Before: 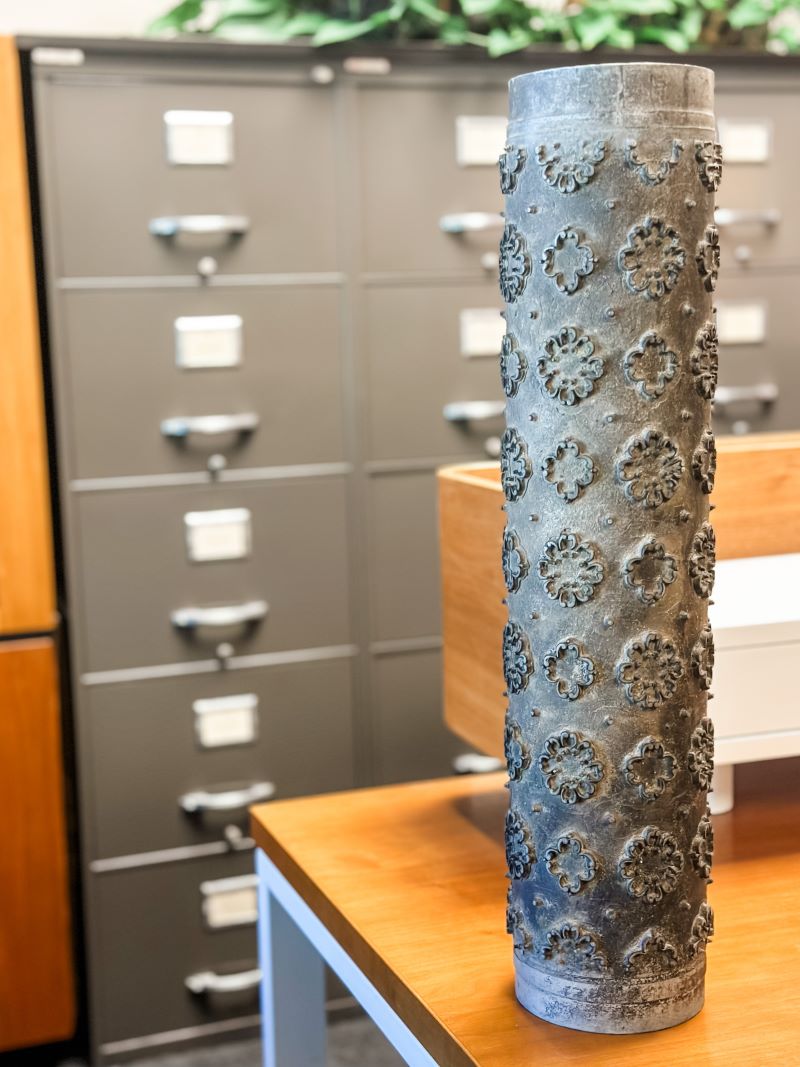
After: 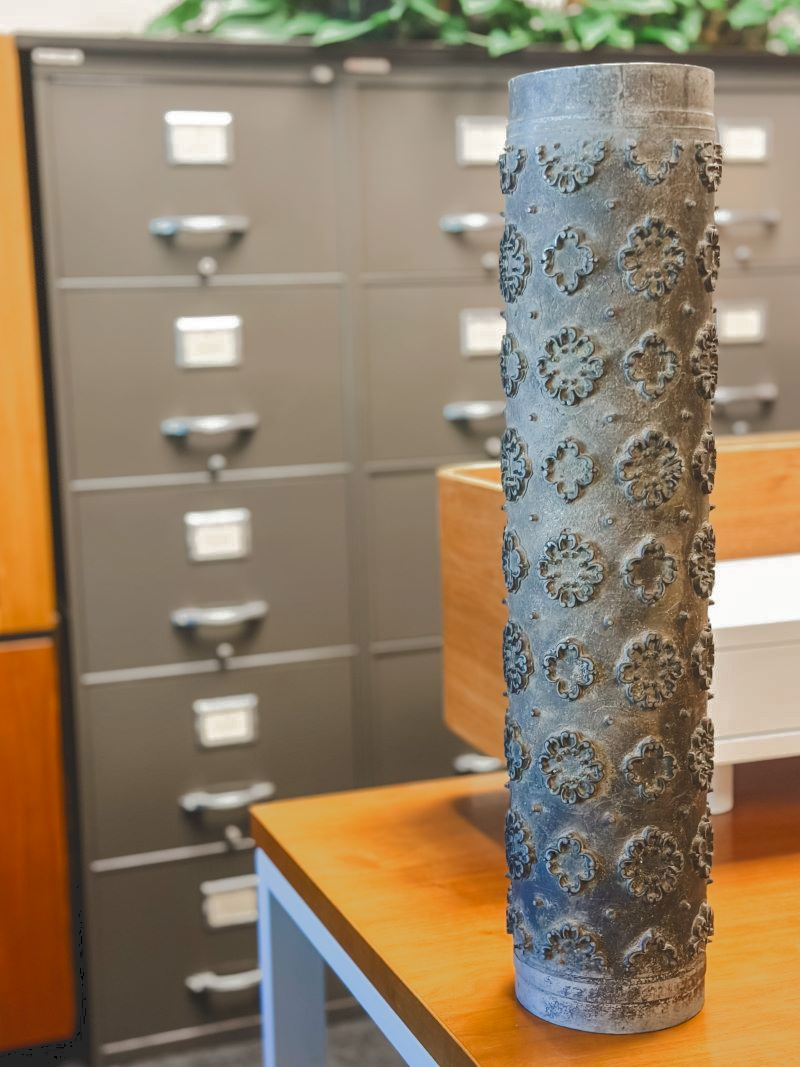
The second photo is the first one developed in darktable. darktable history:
tone curve: curves: ch0 [(0, 0) (0.003, 0.149) (0.011, 0.152) (0.025, 0.154) (0.044, 0.164) (0.069, 0.179) (0.1, 0.194) (0.136, 0.211) (0.177, 0.232) (0.224, 0.258) (0.277, 0.289) (0.335, 0.326) (0.399, 0.371) (0.468, 0.438) (0.543, 0.504) (0.623, 0.569) (0.709, 0.642) (0.801, 0.716) (0.898, 0.775) (1, 1)], color space Lab, independent channels, preserve colors none
